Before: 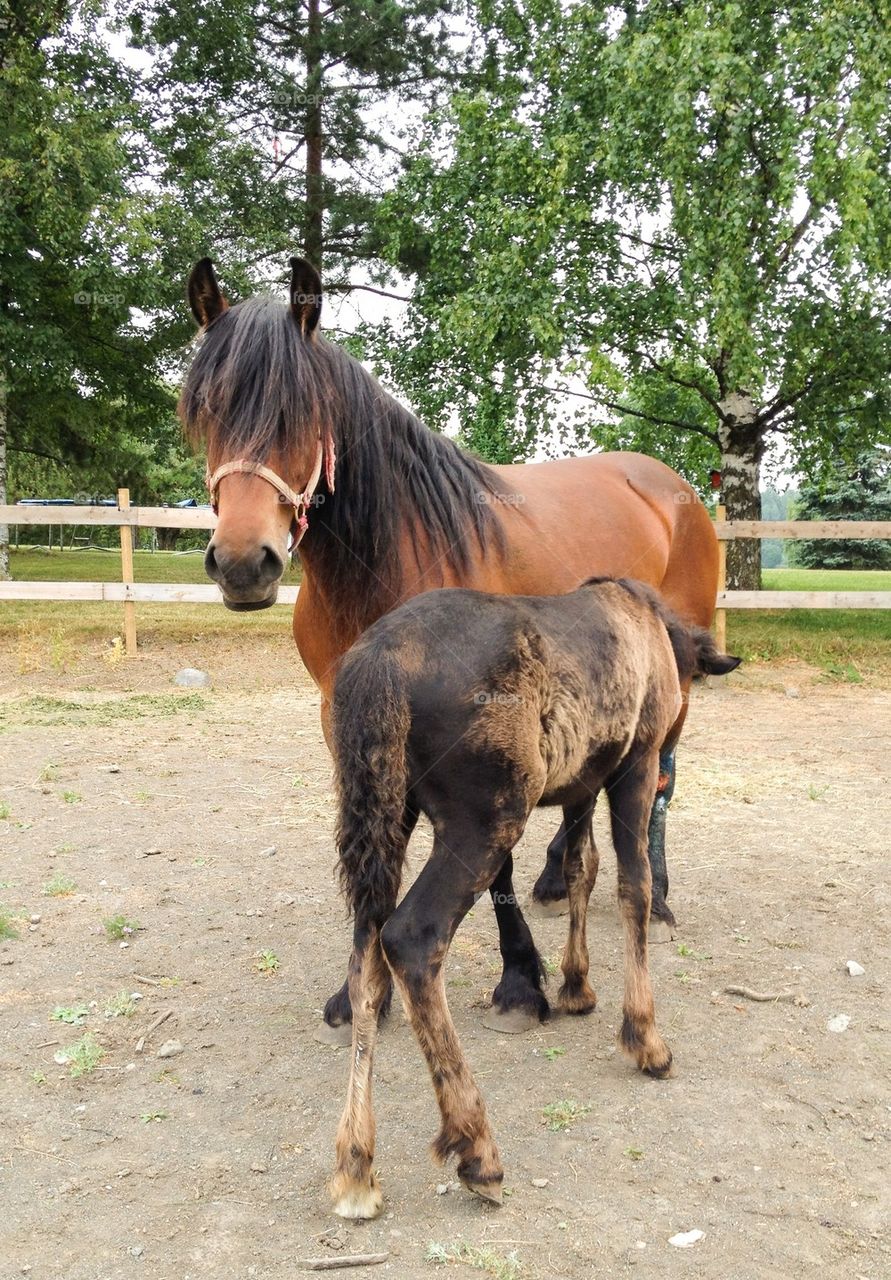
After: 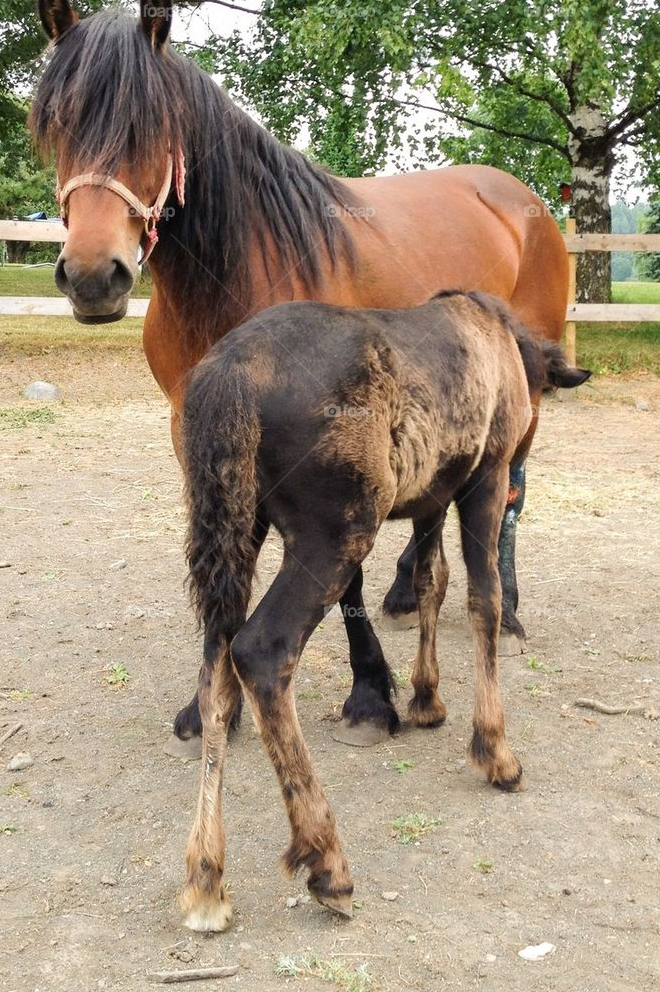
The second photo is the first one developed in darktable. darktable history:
crop: left 16.849%, top 22.468%, right 9.023%
